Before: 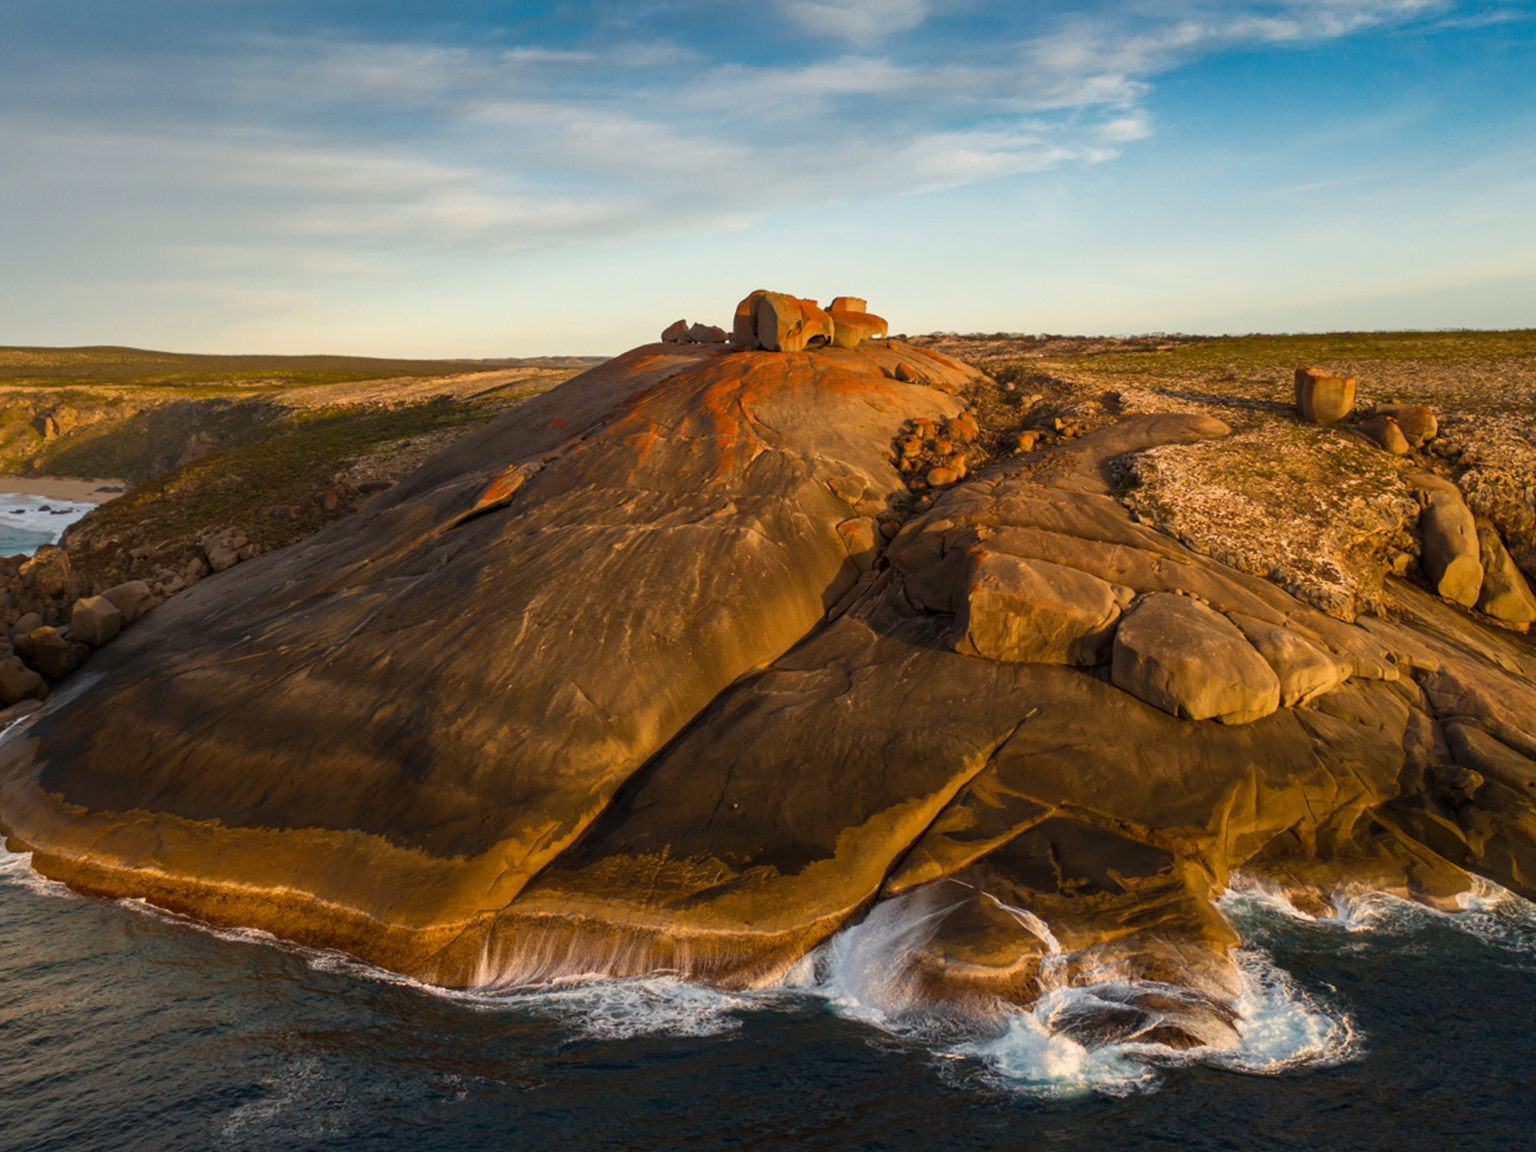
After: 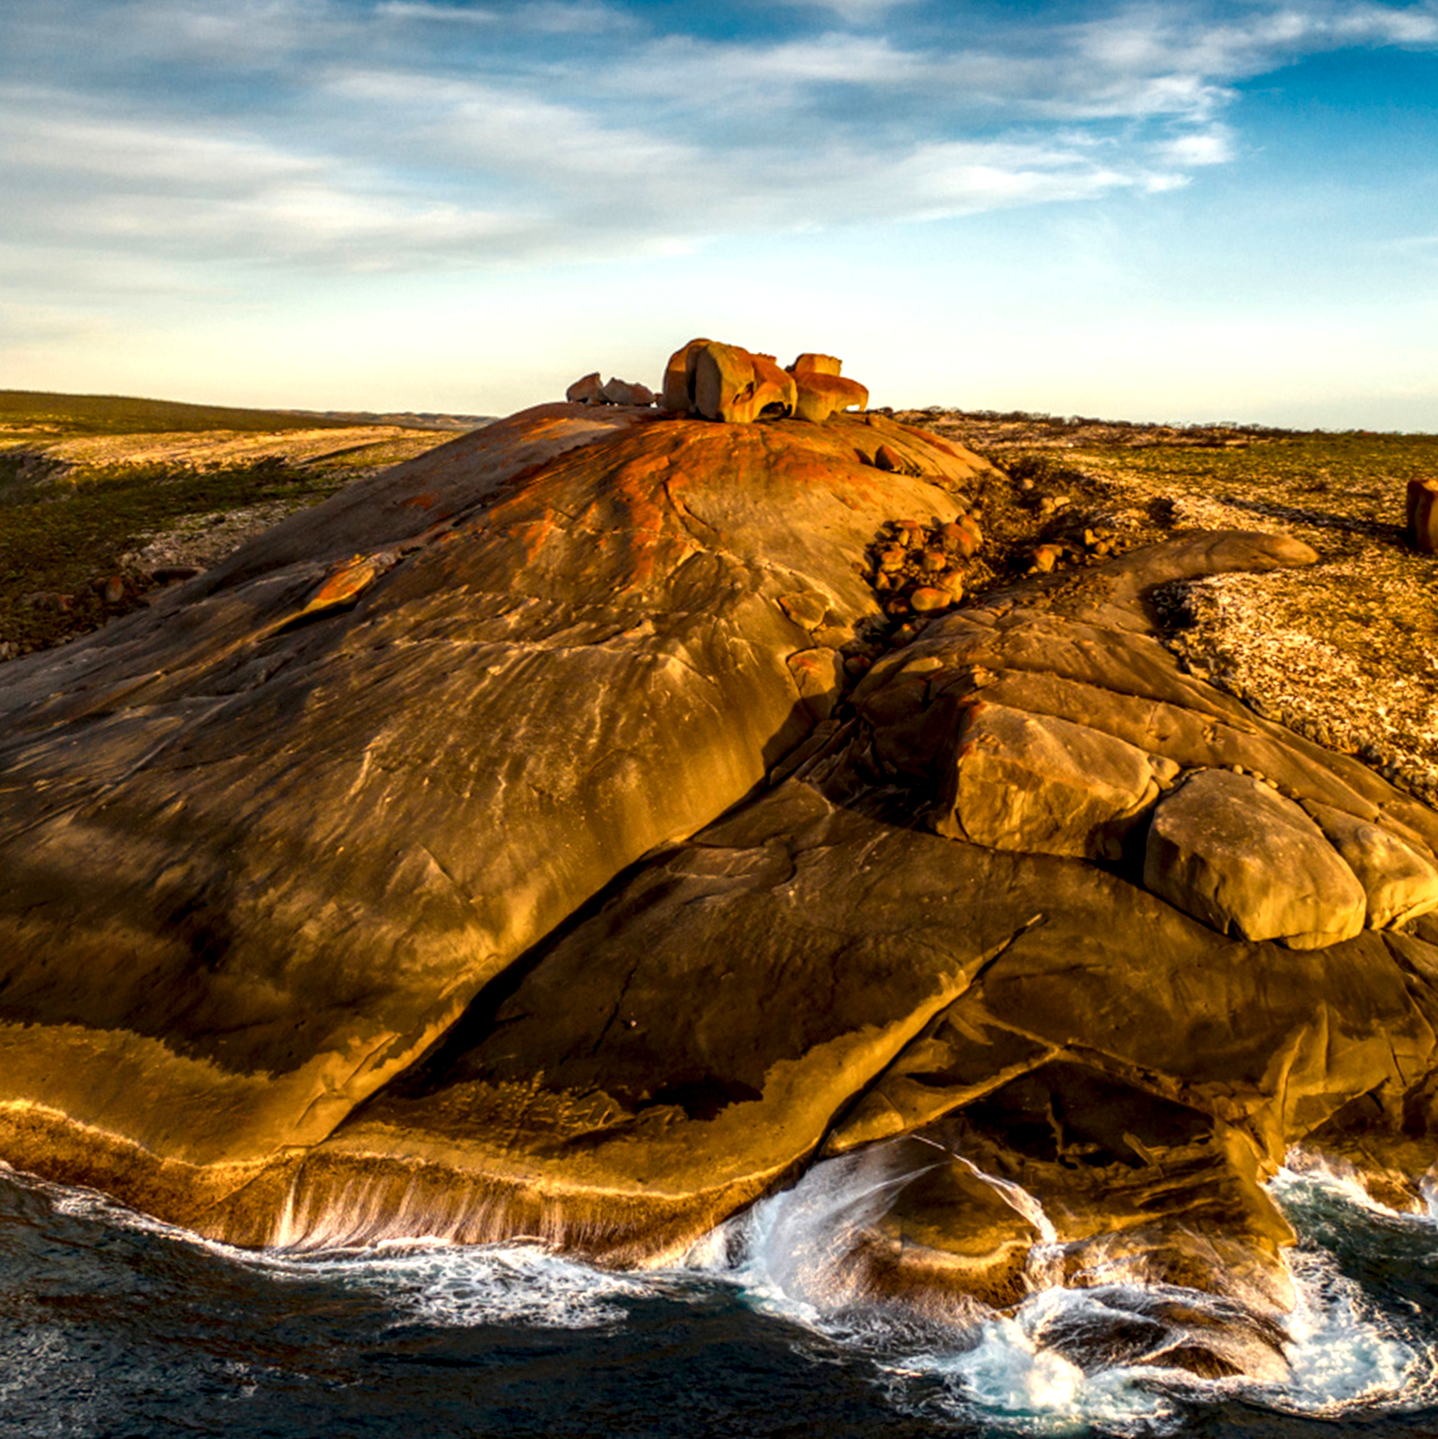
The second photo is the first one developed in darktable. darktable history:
crop and rotate: angle -2.92°, left 13.981%, top 0.039%, right 11.073%, bottom 0.022%
levels: mode automatic, levels [0.044, 0.416, 0.908]
local contrast: highlights 18%, detail 185%
color balance rgb: perceptual saturation grading › global saturation 19.77%
